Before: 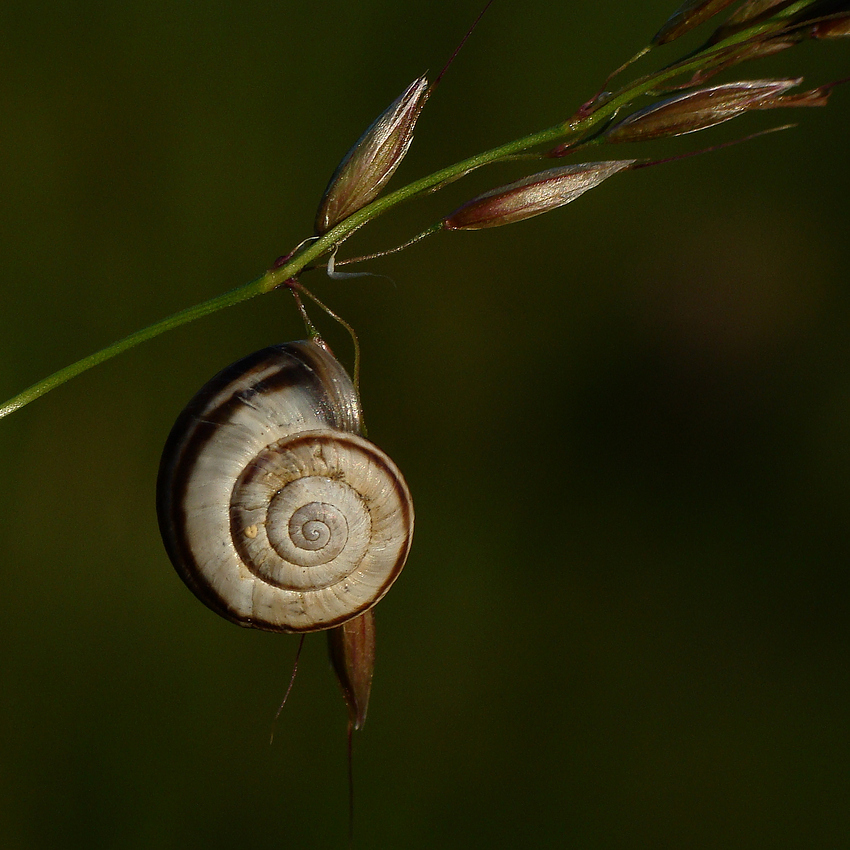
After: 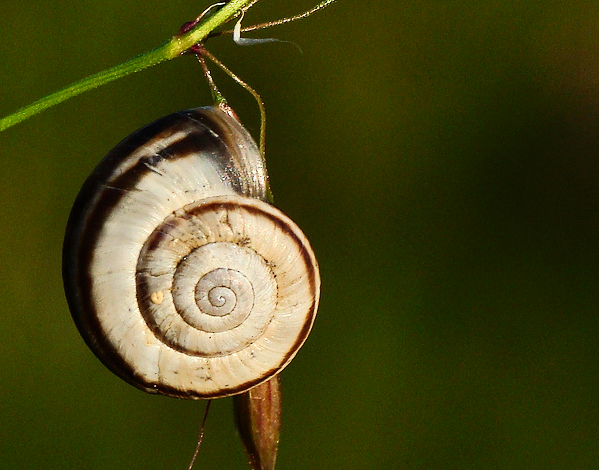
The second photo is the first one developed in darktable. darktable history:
shadows and highlights: radius 110.86, shadows 51.09, white point adjustment 9.16, highlights -4.17, highlights color adjustment 32.2%, soften with gaussian
crop: left 11.123%, top 27.61%, right 18.3%, bottom 17.034%
contrast brightness saturation: contrast 0.14
